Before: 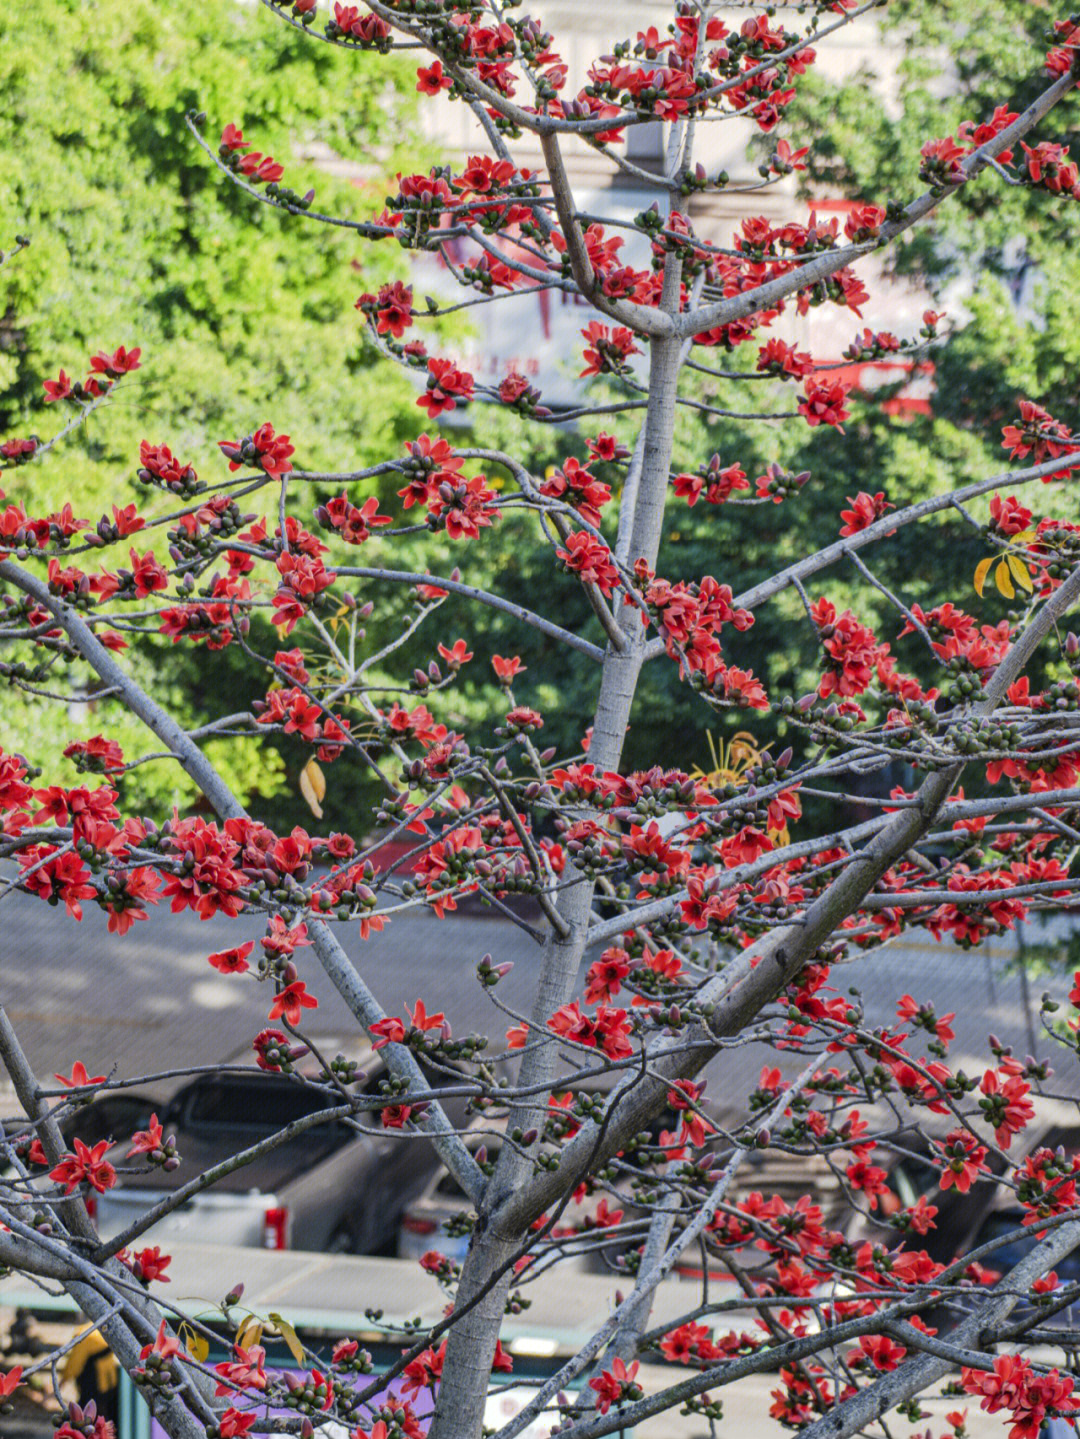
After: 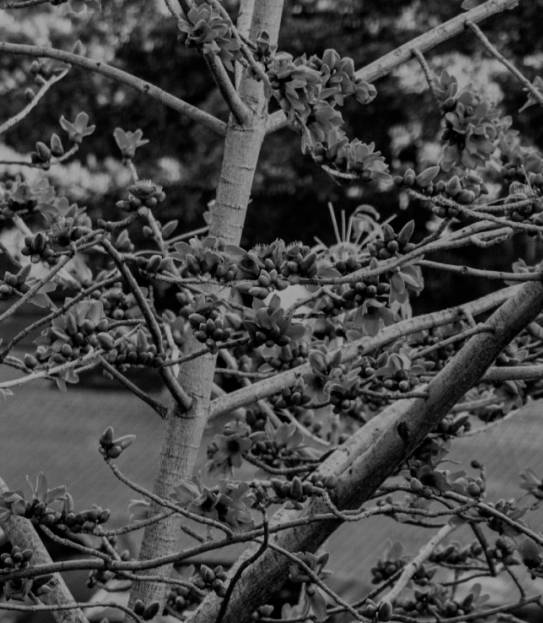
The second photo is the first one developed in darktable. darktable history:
crop: left 35.03%, top 36.625%, right 14.663%, bottom 20.057%
monochrome: a 2.21, b -1.33, size 2.2
filmic rgb: middle gray luminance 29%, black relative exposure -10.3 EV, white relative exposure 5.5 EV, threshold 6 EV, target black luminance 0%, hardness 3.95, latitude 2.04%, contrast 1.132, highlights saturation mix 5%, shadows ↔ highlights balance 15.11%, add noise in highlights 0, preserve chrominance no, color science v3 (2019), use custom middle-gray values true, iterations of high-quality reconstruction 0, contrast in highlights soft, enable highlight reconstruction true
